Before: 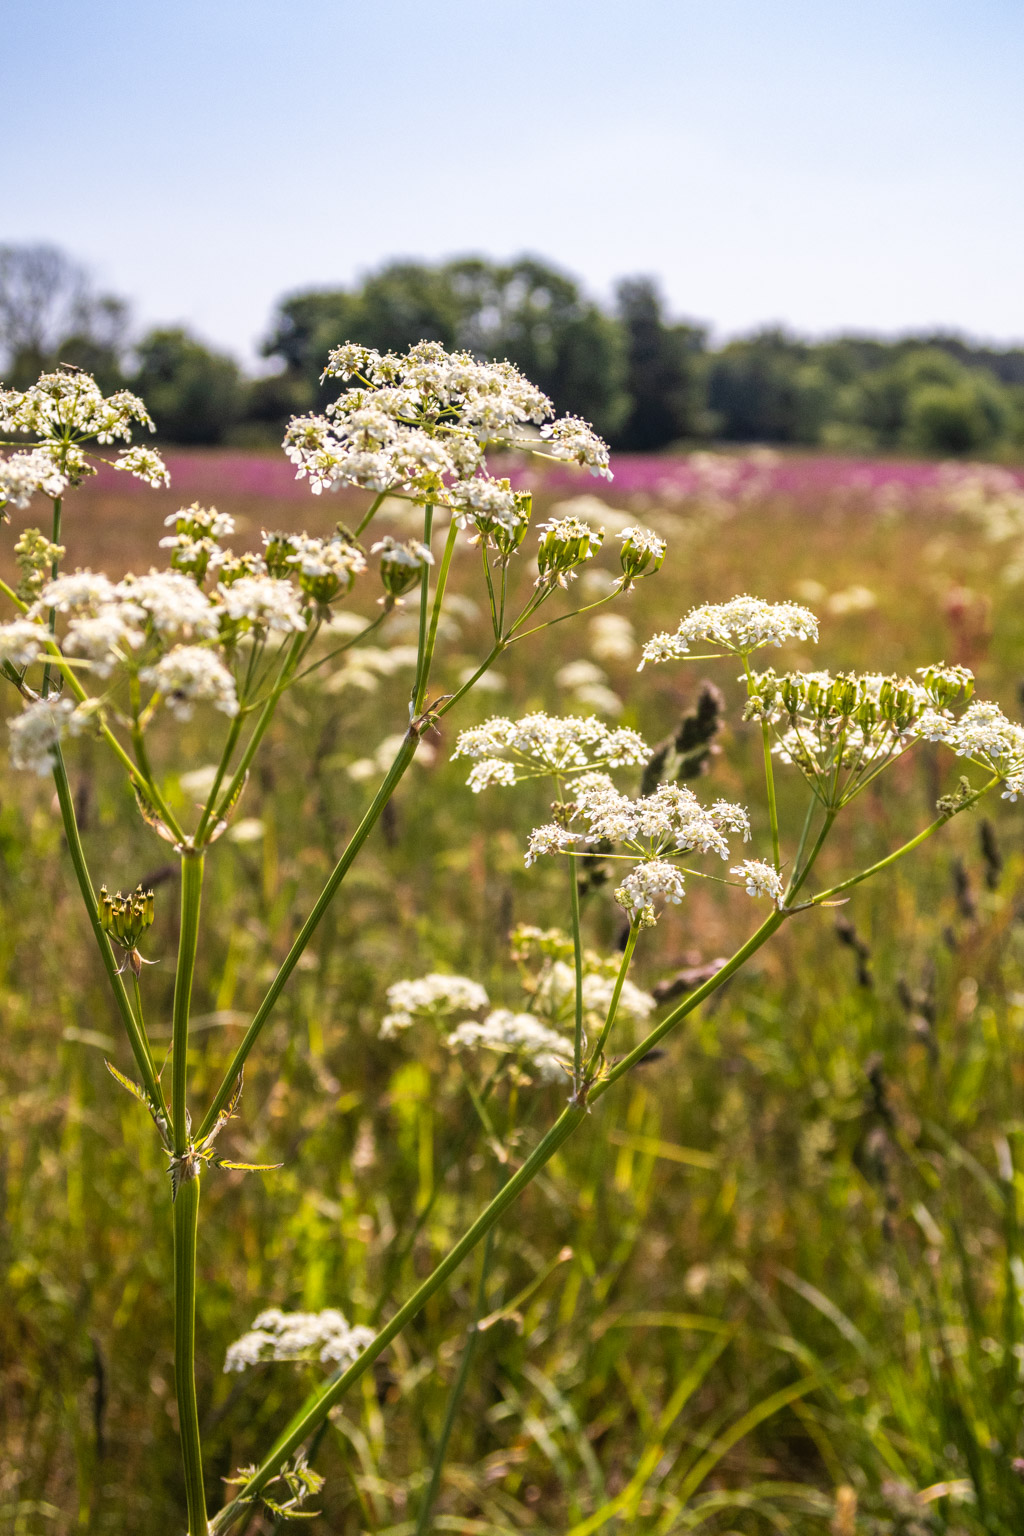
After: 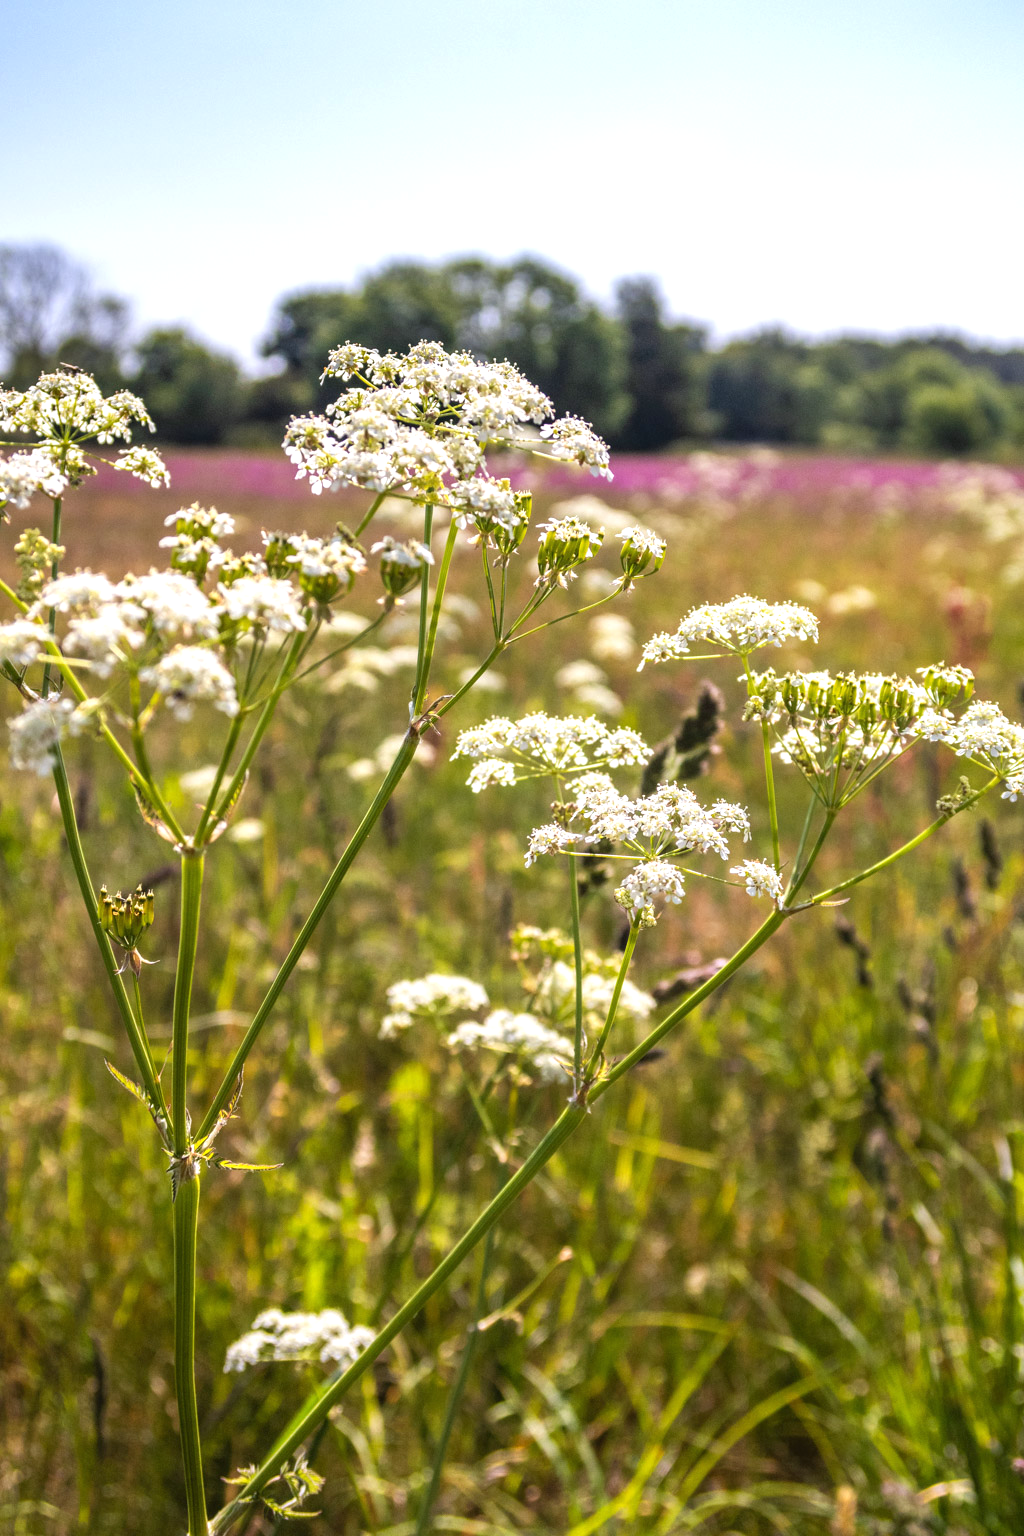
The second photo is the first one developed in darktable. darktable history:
exposure: black level correction 0, compensate exposure bias true, compensate highlight preservation false
white balance: red 0.976, blue 1.04
